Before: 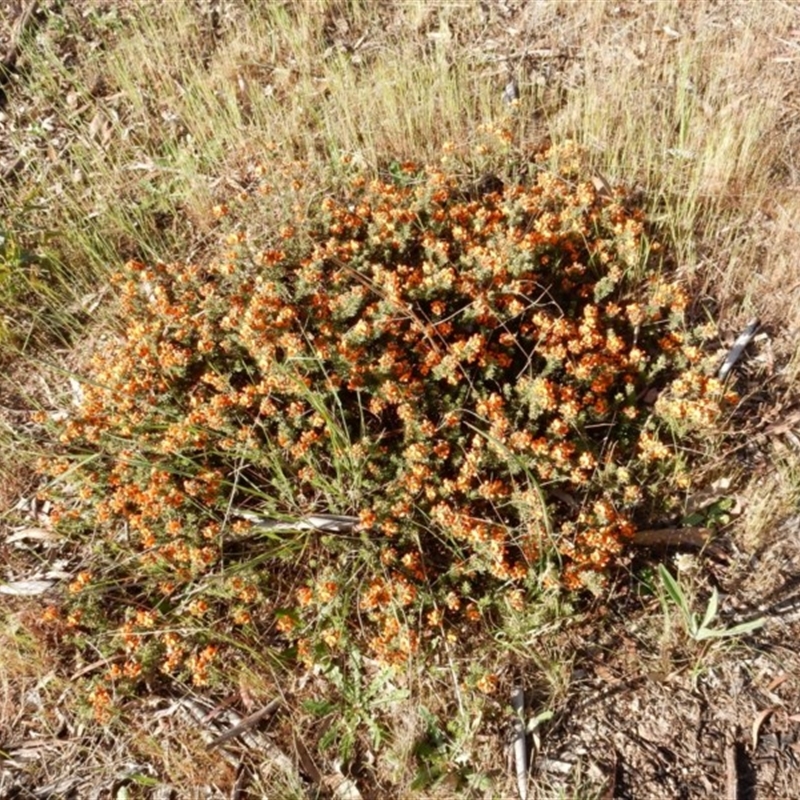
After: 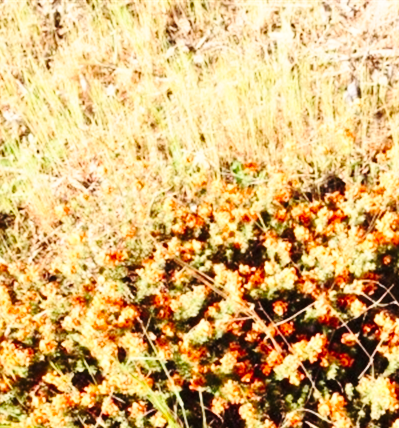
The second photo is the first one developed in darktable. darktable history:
crop: left 19.862%, right 30.223%, bottom 46.408%
base curve: curves: ch0 [(0, 0) (0.028, 0.03) (0.121, 0.232) (0.46, 0.748) (0.859, 0.968) (1, 1)], preserve colors none
contrast brightness saturation: contrast 0.198, brightness 0.159, saturation 0.218
